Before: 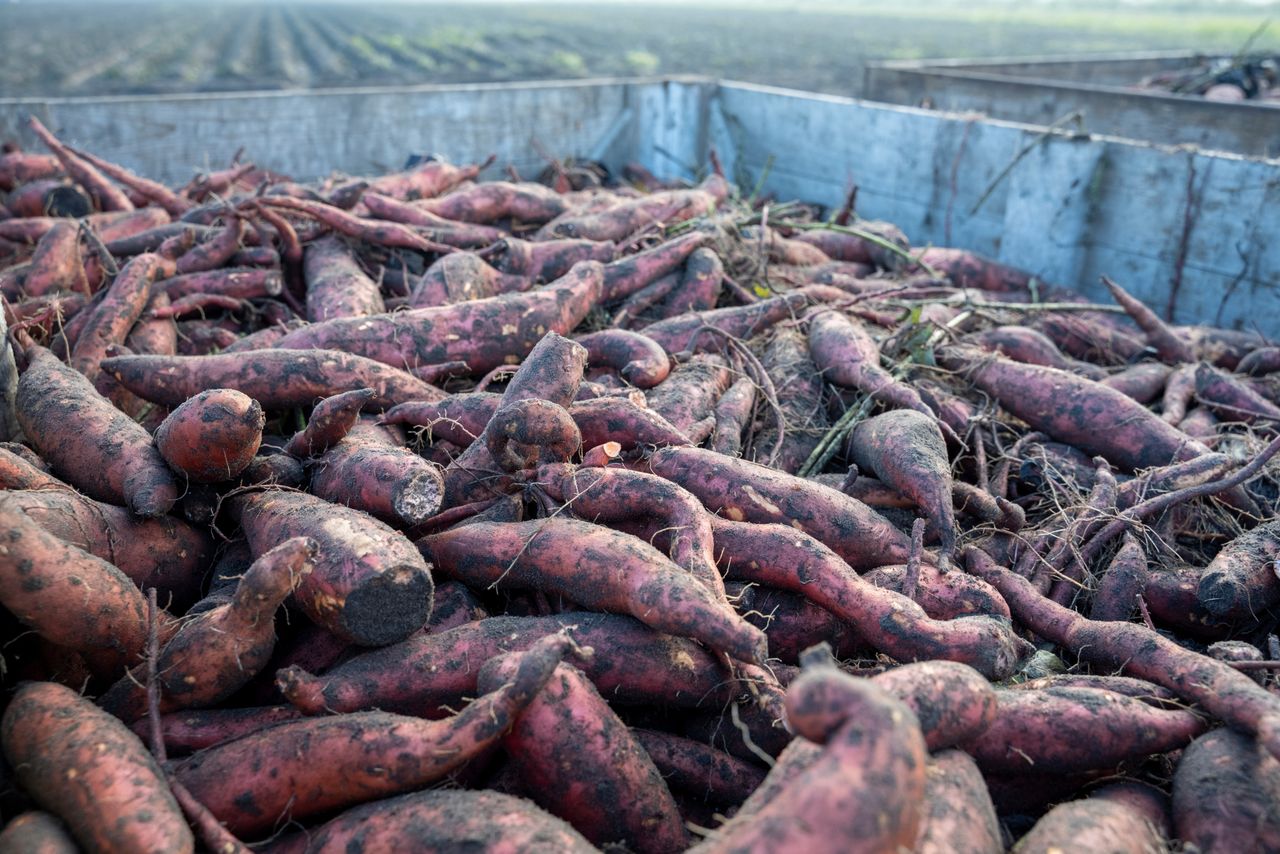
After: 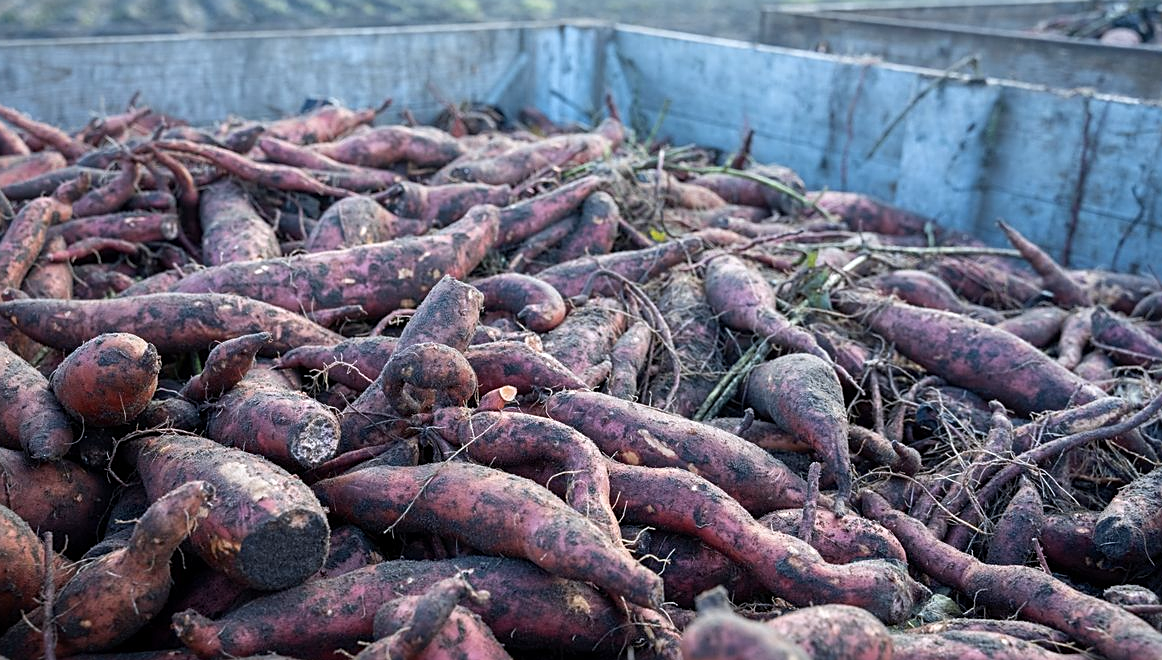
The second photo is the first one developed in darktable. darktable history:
sharpen: on, module defaults
white balance: red 0.976, blue 1.04
crop: left 8.155%, top 6.611%, bottom 15.385%
